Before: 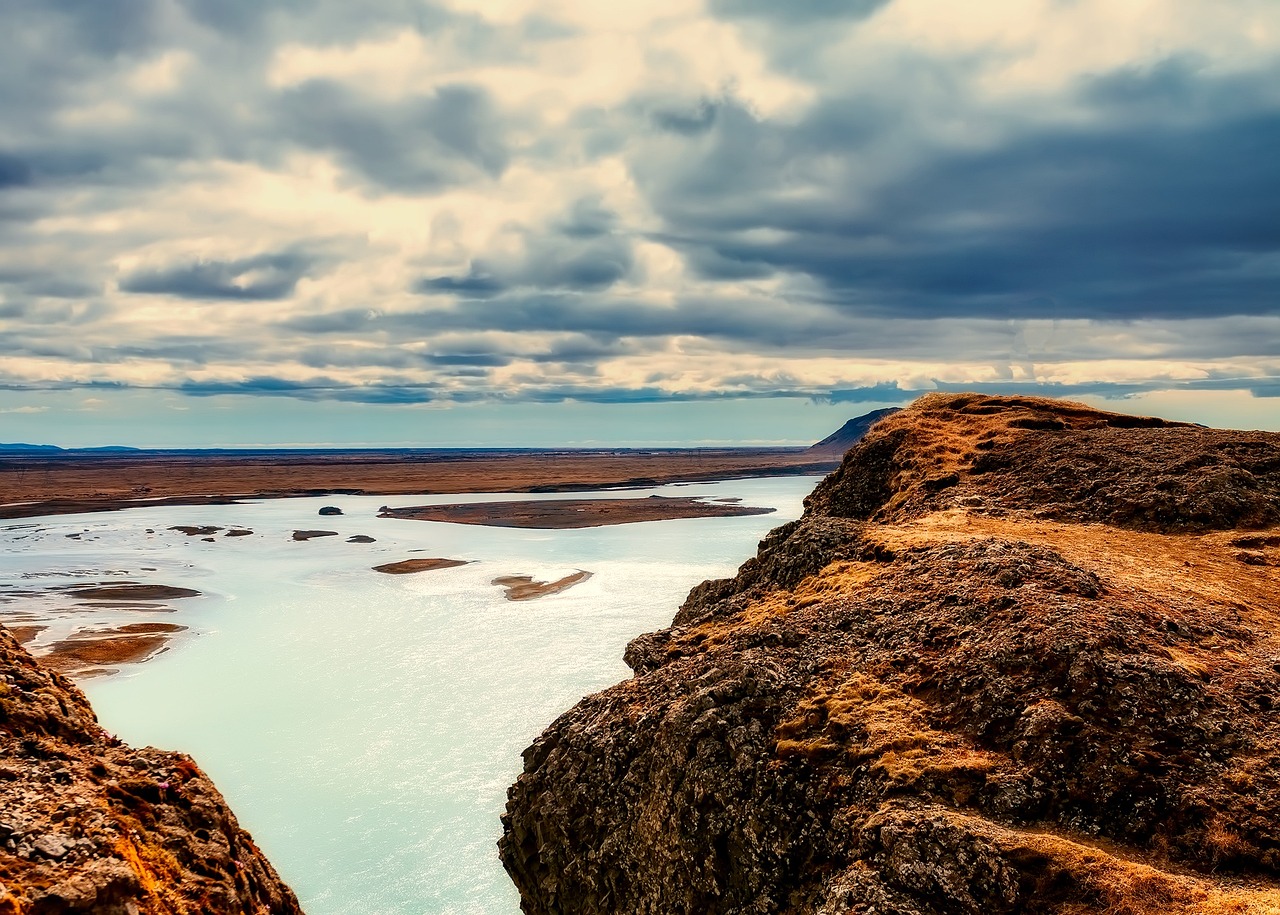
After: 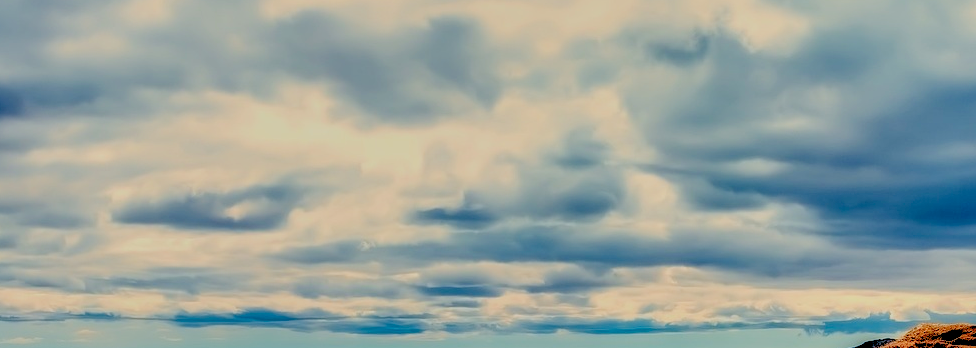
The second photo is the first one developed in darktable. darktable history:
contrast brightness saturation: brightness -0.02, saturation 0.35
crop: left 0.579%, top 7.627%, right 23.167%, bottom 54.275%
local contrast: detail 160%
rgb levels: levels [[0.027, 0.429, 0.996], [0, 0.5, 1], [0, 0.5, 1]]
filmic rgb: black relative exposure -6.59 EV, white relative exposure 4.71 EV, hardness 3.13, contrast 0.805
